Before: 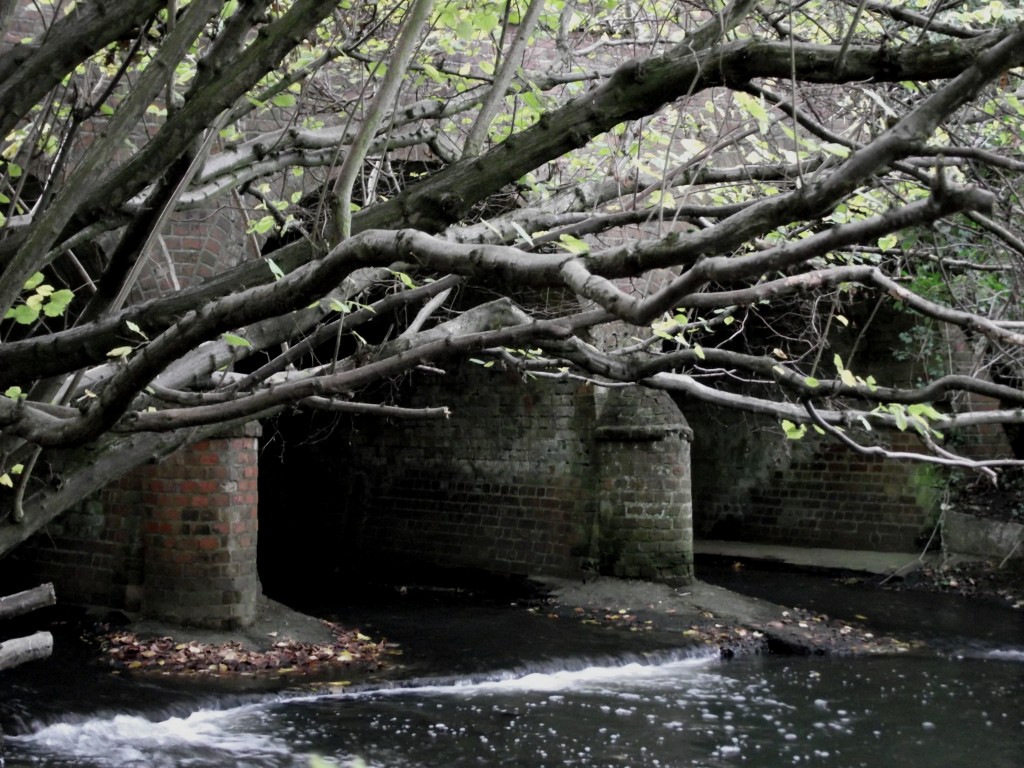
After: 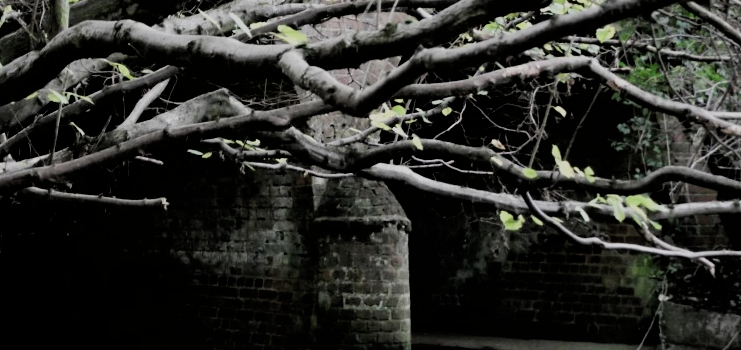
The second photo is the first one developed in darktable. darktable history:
crop and rotate: left 27.636%, top 27.246%, bottom 27.086%
filmic rgb: black relative exposure -5.1 EV, white relative exposure 3.96 EV, hardness 2.88, contrast 1.189, highlights saturation mix -30.23%
shadows and highlights: radius 334.99, shadows 64.32, highlights 5.73, compress 87.49%, soften with gaussian
